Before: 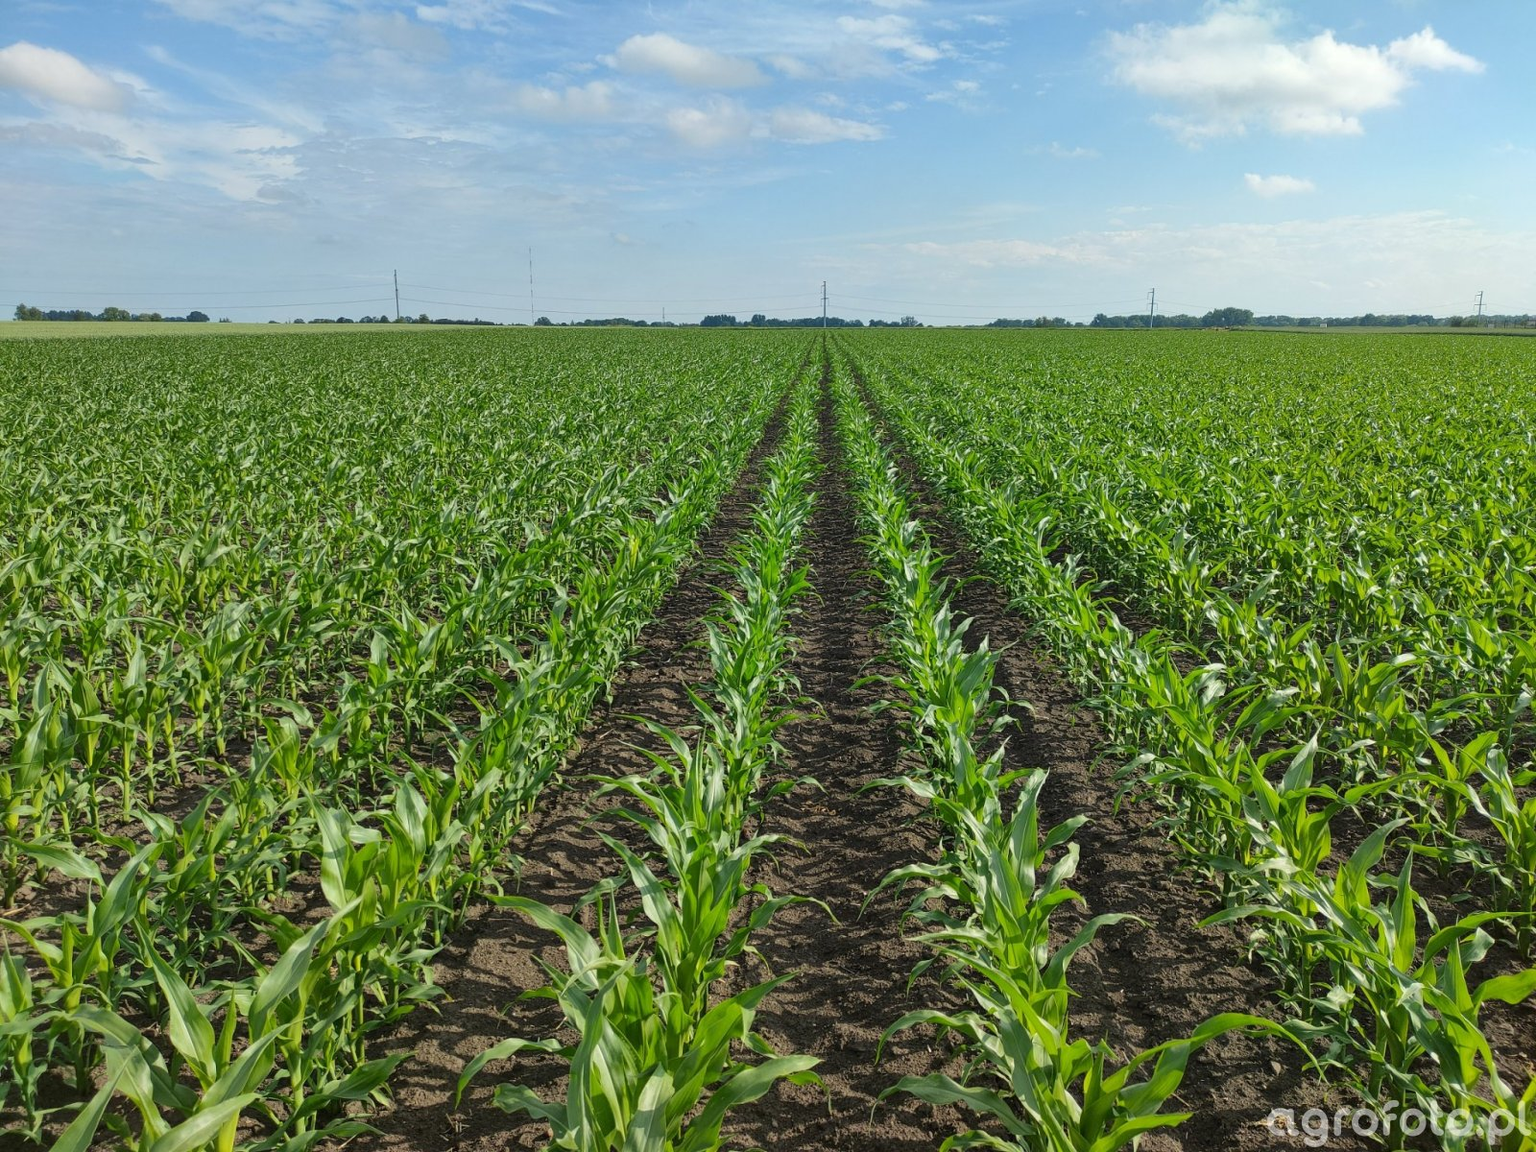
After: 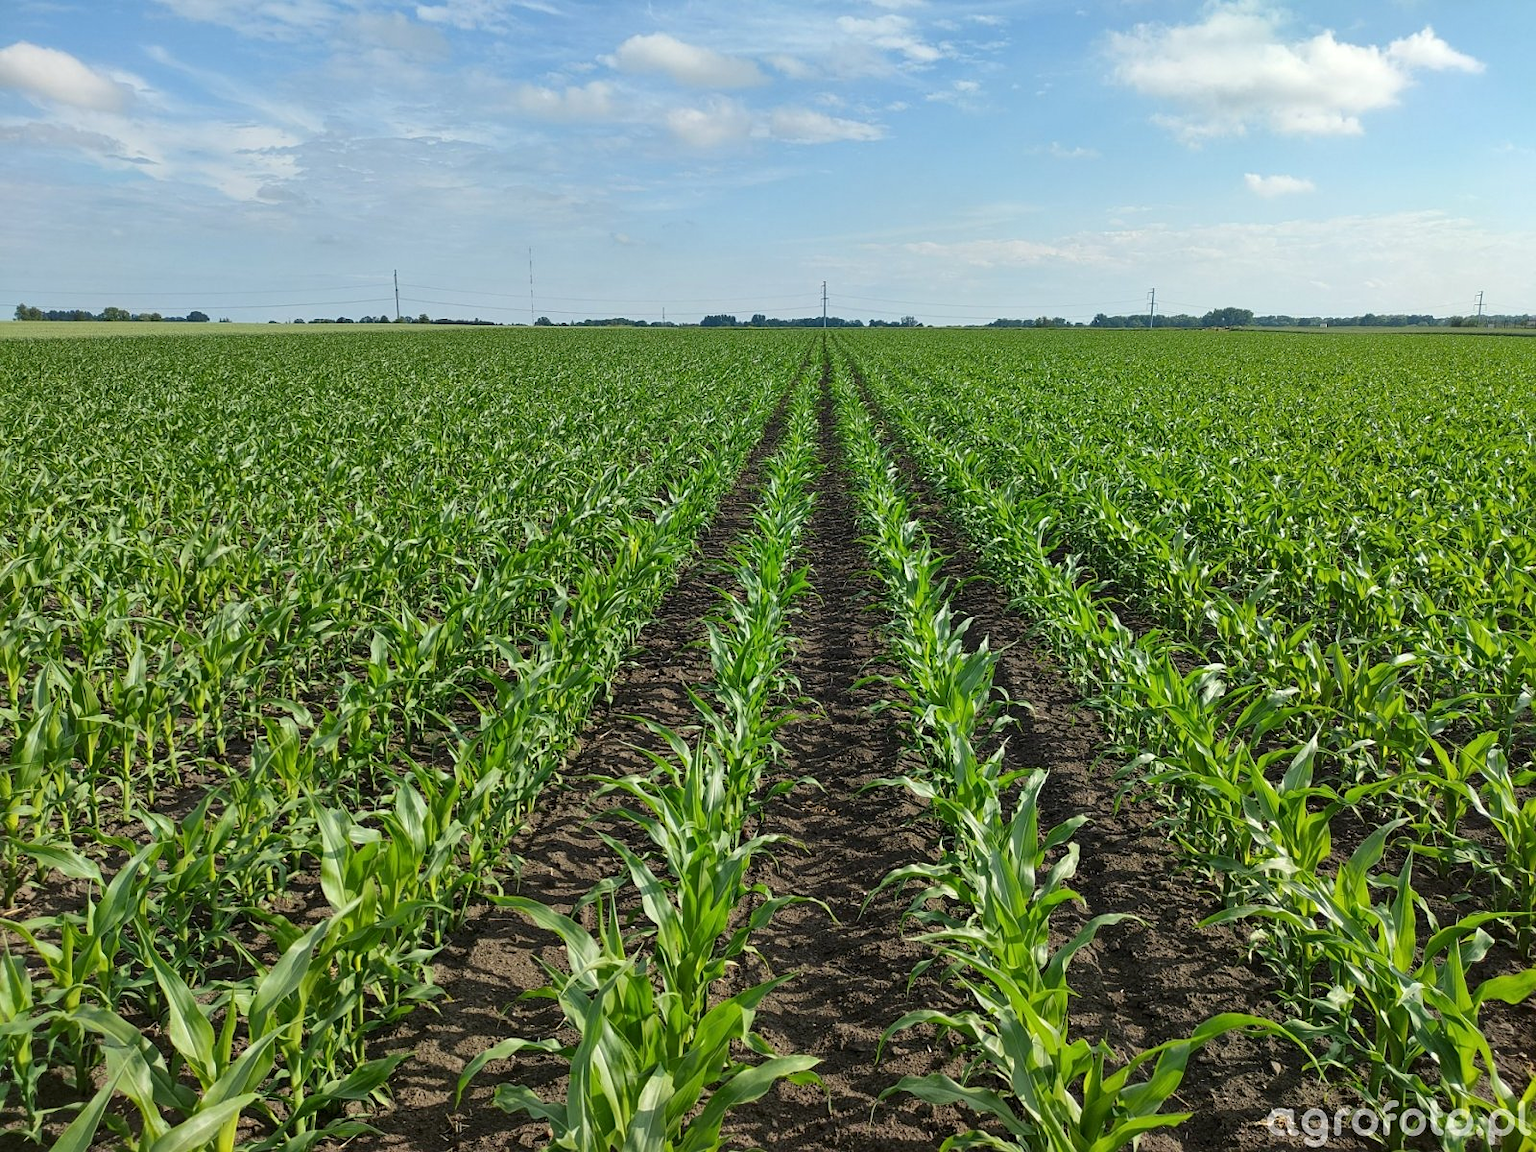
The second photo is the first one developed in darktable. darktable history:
sharpen: amount 0.2
contrast equalizer: octaves 7, y [[0.6 ×6], [0.55 ×6], [0 ×6], [0 ×6], [0 ×6]], mix 0.15
